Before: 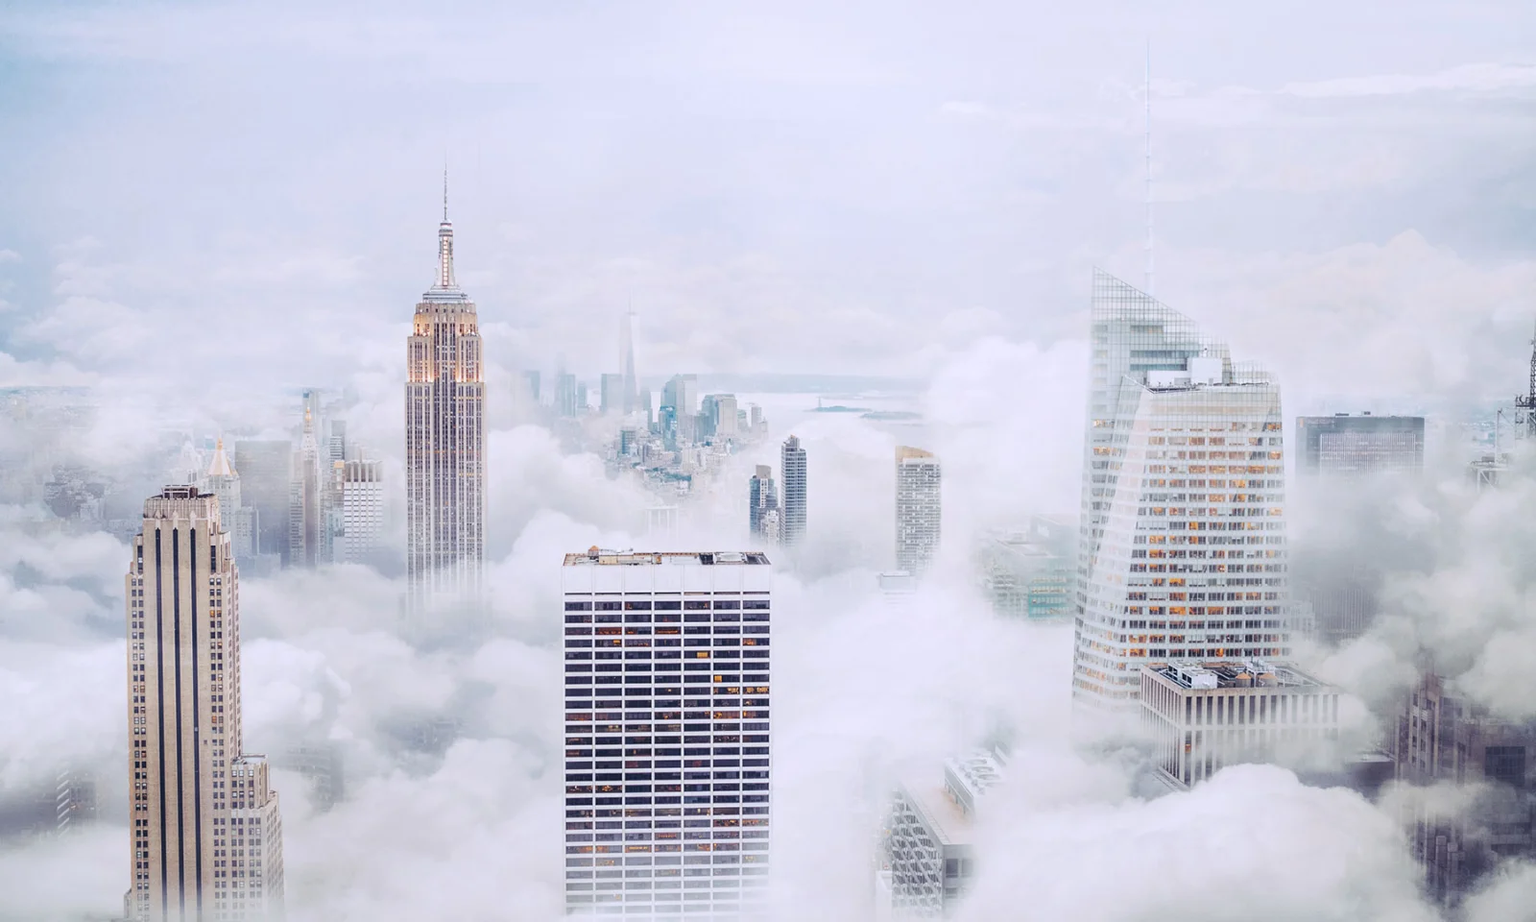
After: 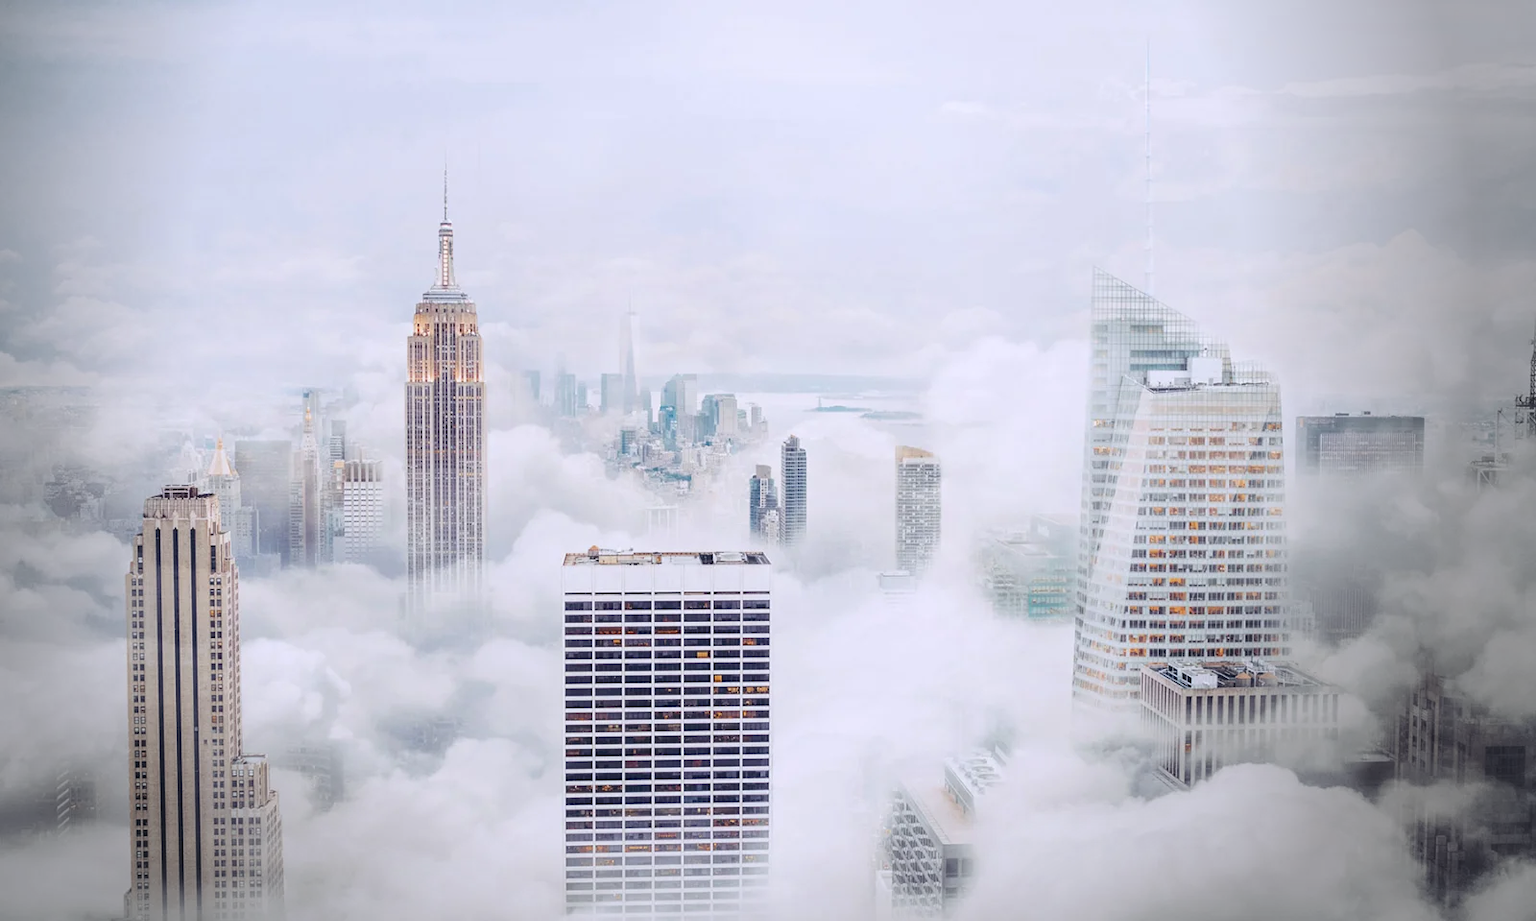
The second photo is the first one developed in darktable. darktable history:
vignetting: fall-off start 69.12%, fall-off radius 30.11%, center (-0.066, -0.307), width/height ratio 0.996, shape 0.849
